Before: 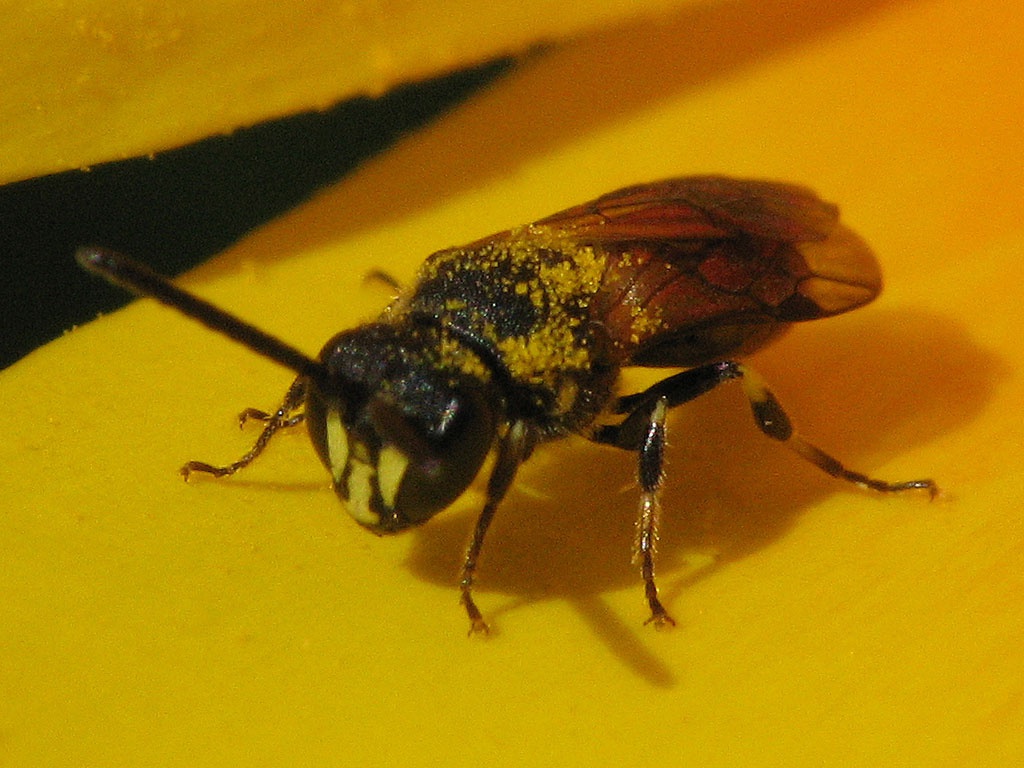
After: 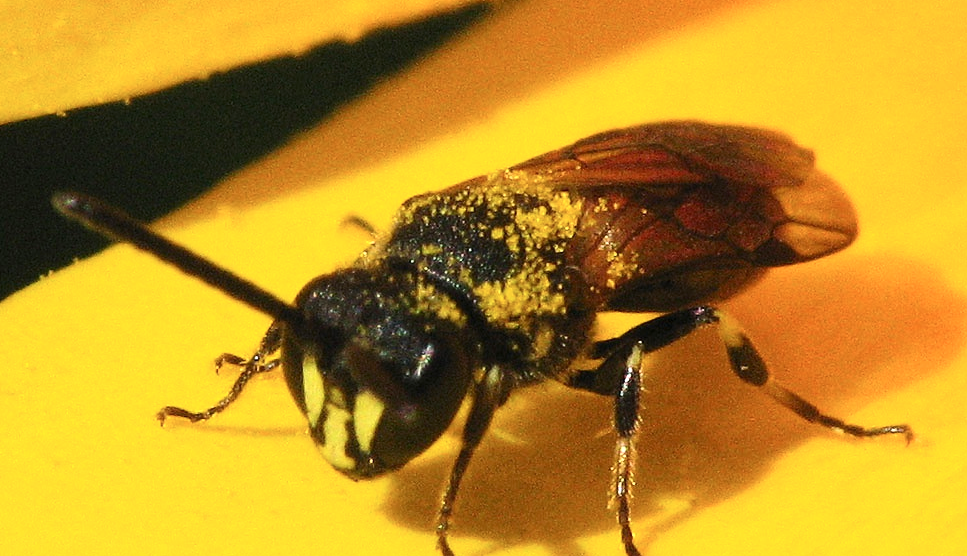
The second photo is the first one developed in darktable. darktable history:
crop: left 2.438%, top 7.192%, right 3.121%, bottom 20.348%
exposure: black level correction 0, exposure 0.694 EV, compensate highlight preservation false
contrast brightness saturation: contrast 0.237, brightness 0.091
